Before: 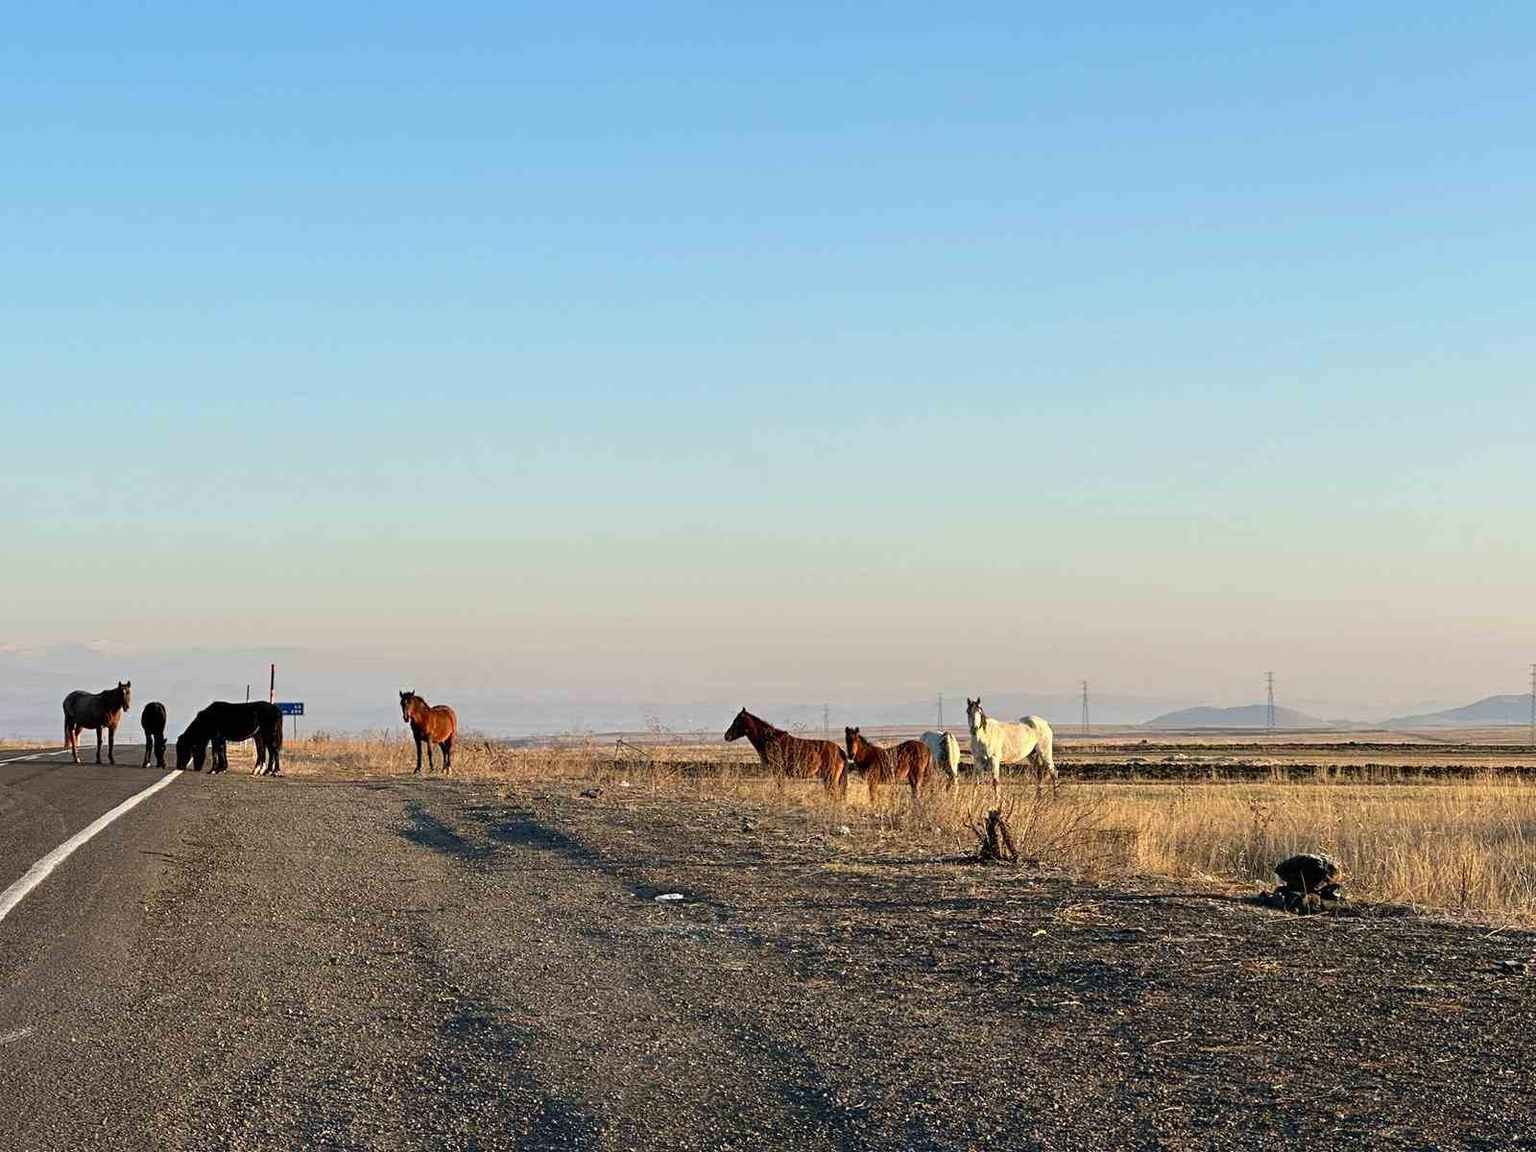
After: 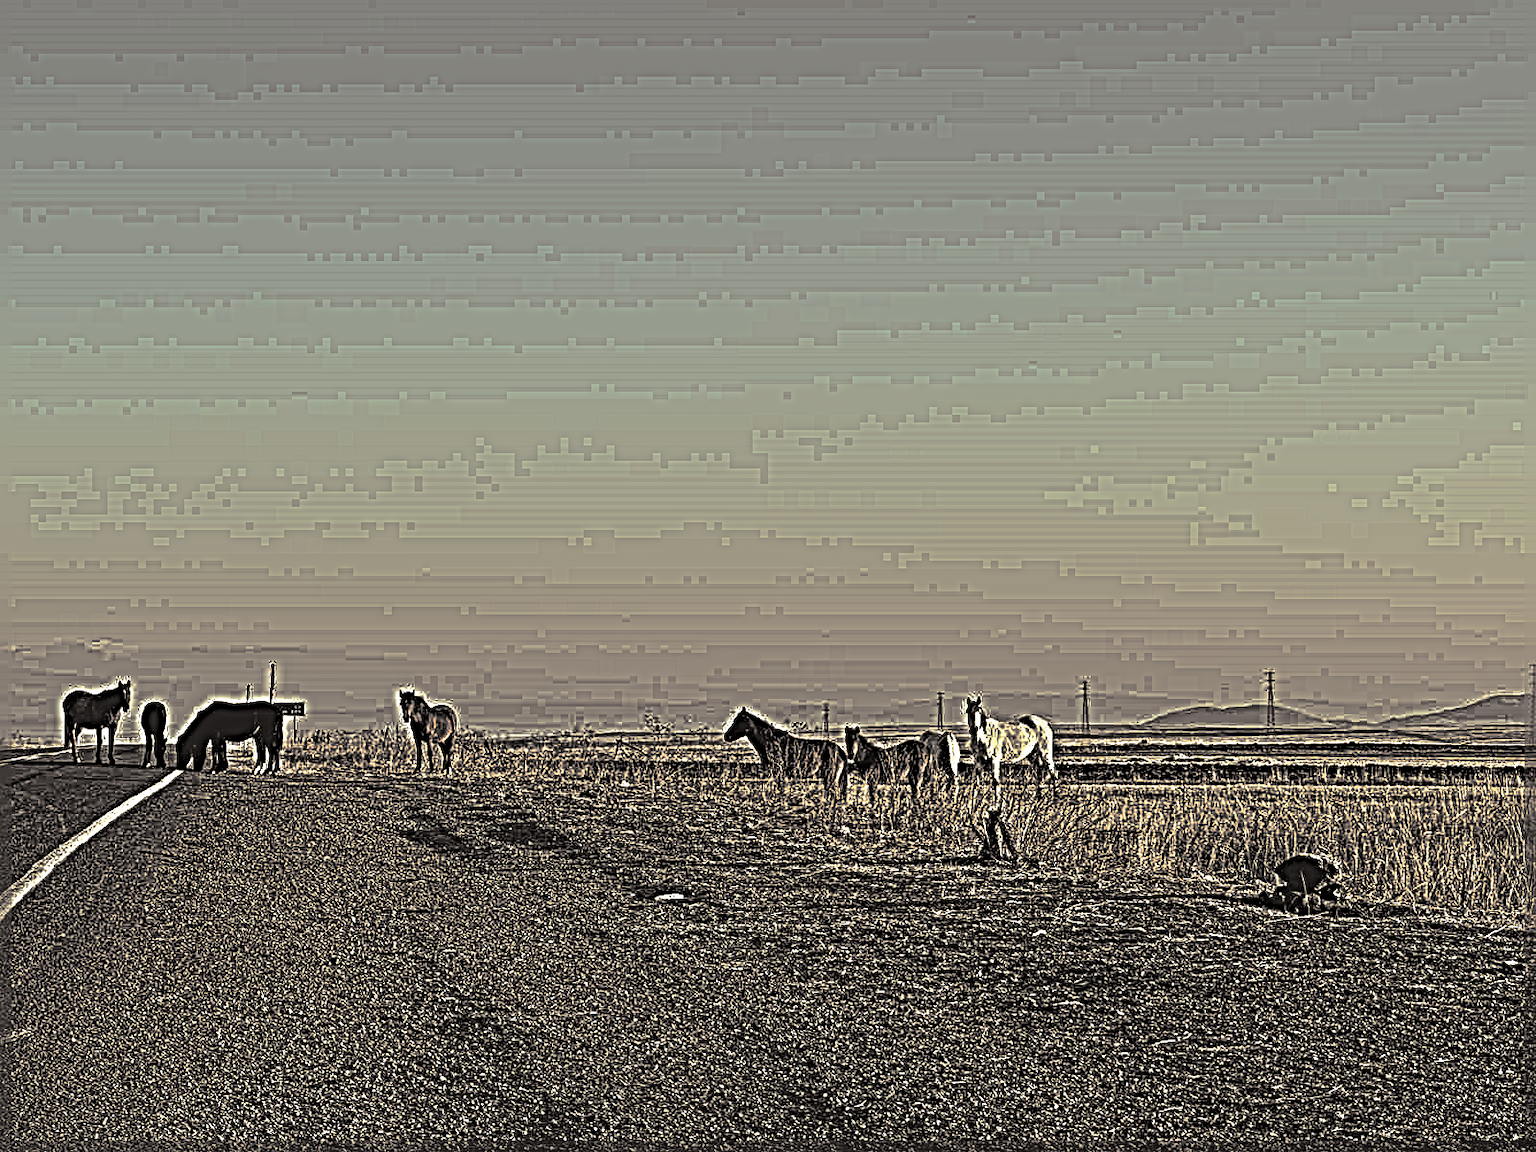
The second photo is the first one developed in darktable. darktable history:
tone curve #1: curves: ch0 [(0, 0) (0.003, 0.003) (0.011, 0.005) (0.025, 0.008) (0.044, 0.012) (0.069, 0.02) (0.1, 0.031) (0.136, 0.047) (0.177, 0.088) (0.224, 0.141) (0.277, 0.222) (0.335, 0.32) (0.399, 0.425) (0.468, 0.524) (0.543, 0.623) (0.623, 0.716) (0.709, 0.796) (0.801, 0.88) (0.898, 0.959) (1, 1)], preserve colors none
tone curve "1": curves: ch0 [(0, 0) (0.91, 0.76) (0.997, 0.913)], color space Lab, linked channels, preserve colors none
local contrast #1: highlights 100%, shadows 100%, detail 144%, midtone range 0.45
local contrast "1": mode bilateral grid, contrast 20, coarseness 3, detail 300%, midtone range 0.2 | blend: blend mode normal, opacity 27%; mask: uniform (no mask)
exposure #1: black level correction -0.1, compensate highlight preservation false
exposure "1": black level correction -0.03, compensate highlight preservation false
color correction: highlights b* 3
split-toning: shadows › hue 26°, shadows › saturation 0.09, highlights › hue 40°, highlights › saturation 0.18, balance -63, compress 0% | blend: blend mode normal, opacity 36%; mask: uniform (no mask)
velvia: on, module defaults
color balance: mode lift, gamma, gain (sRGB), lift [1, 0.69, 1, 1], gamma [1, 1.482, 1, 1], gain [1, 1, 1, 0.802]
sharpen #1: radius 6.3, amount 1.8, threshold 0 | blend: blend mode normal, opacity 50%; mask: uniform (no mask)
sharpen "1": radius 6.3, amount 1.8, threshold 0 | blend: blend mode normal, opacity 27%; mask: uniform (no mask)
